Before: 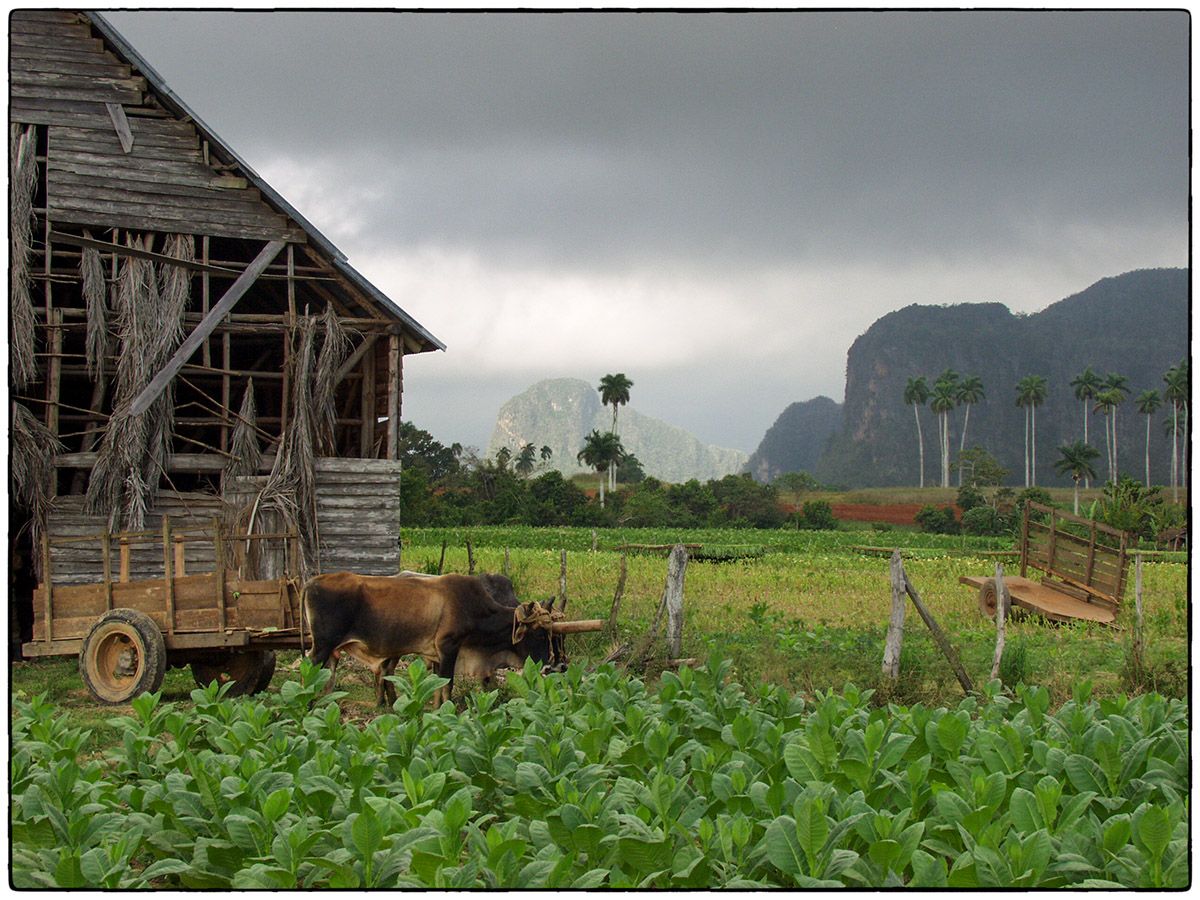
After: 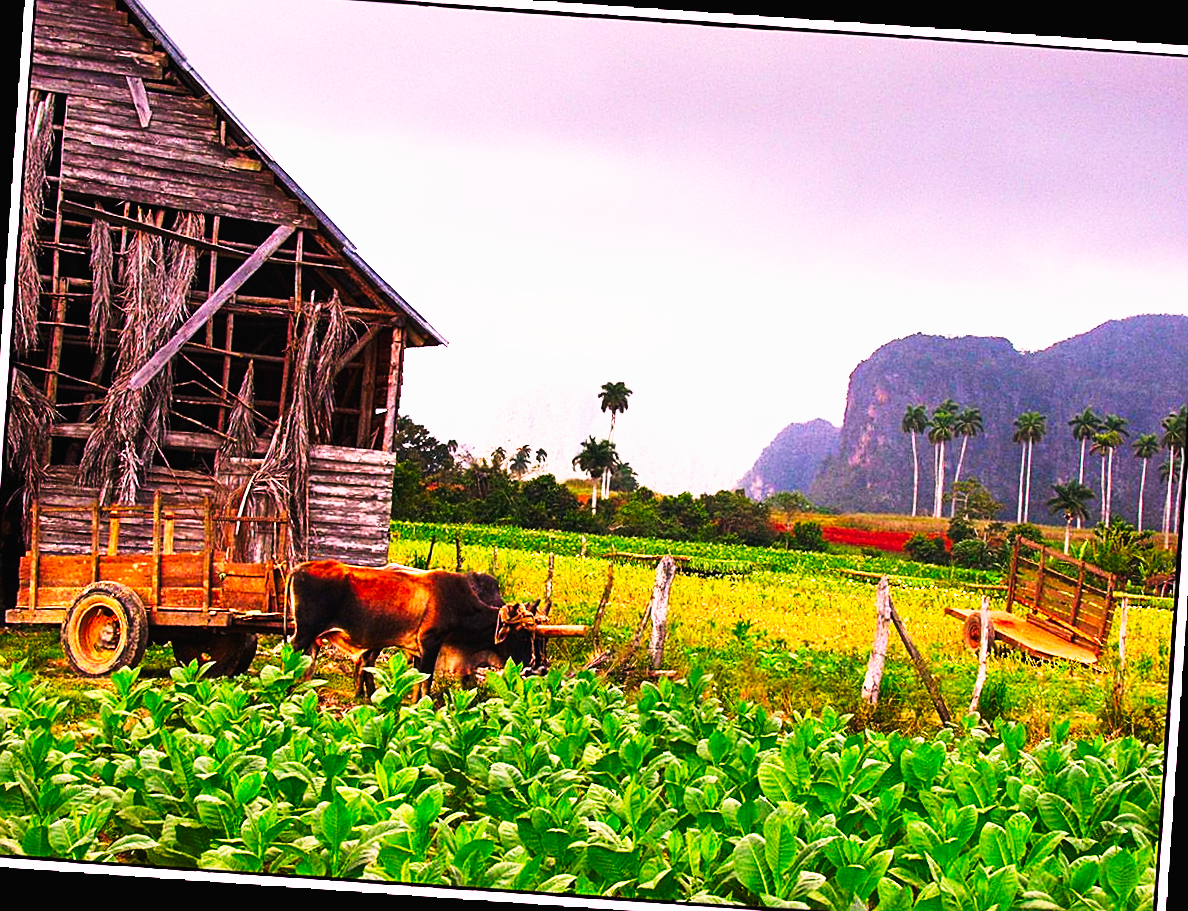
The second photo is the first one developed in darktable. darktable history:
sharpen: on, module defaults
crop and rotate: angle -1.69°
tone curve: curves: ch0 [(0, 0) (0.003, 0) (0.011, 0.001) (0.025, 0.003) (0.044, 0.003) (0.069, 0.006) (0.1, 0.009) (0.136, 0.014) (0.177, 0.029) (0.224, 0.061) (0.277, 0.127) (0.335, 0.218) (0.399, 0.38) (0.468, 0.588) (0.543, 0.809) (0.623, 0.947) (0.709, 0.987) (0.801, 0.99) (0.898, 0.99) (1, 1)], preserve colors none
white balance: red 1.188, blue 1.11
rotate and perspective: rotation 2.27°, automatic cropping off
tone equalizer: on, module defaults
exposure: exposure 0.127 EV, compensate highlight preservation false
contrast brightness saturation: contrast -0.28
